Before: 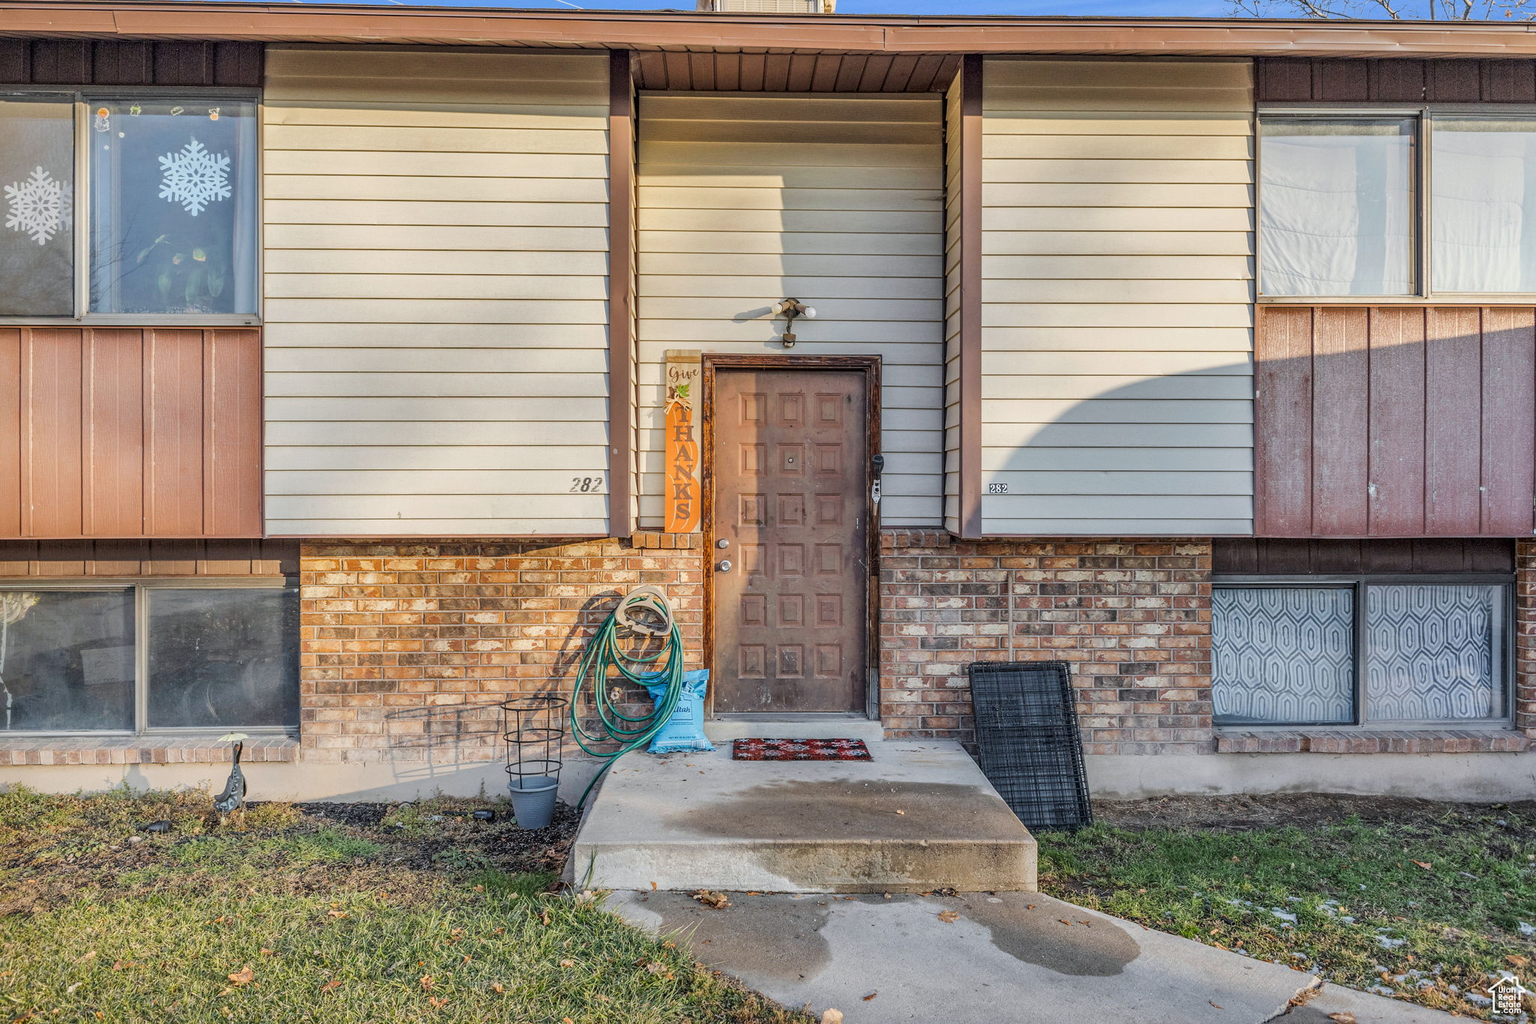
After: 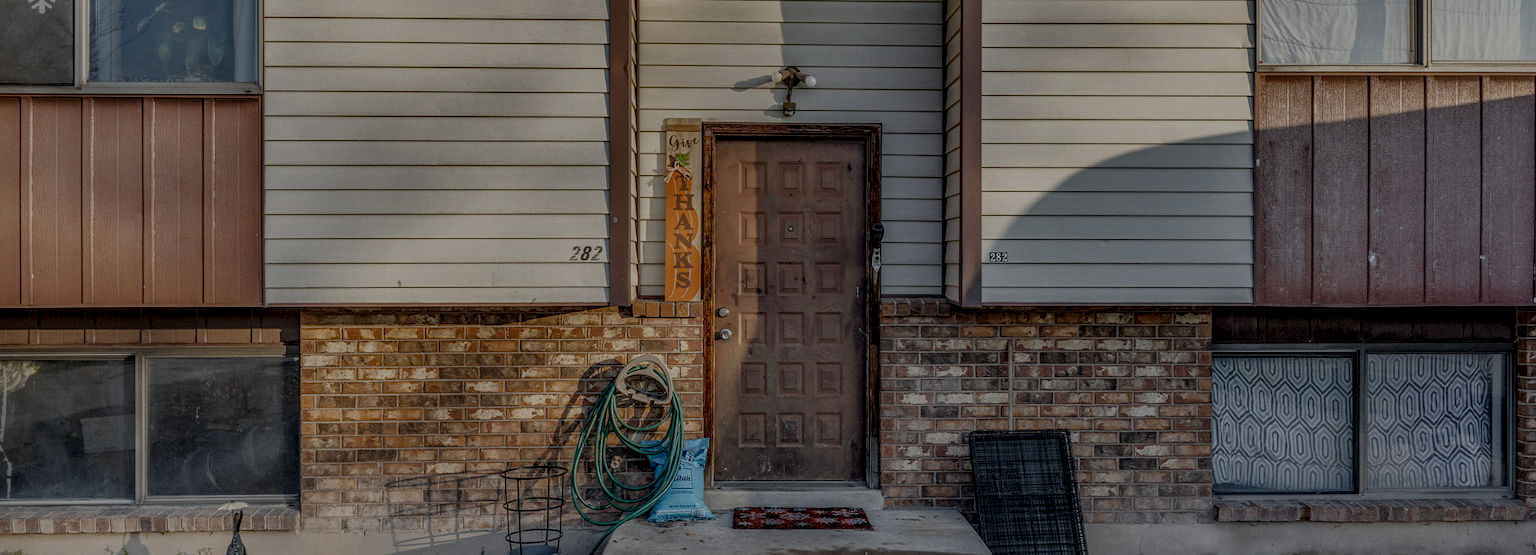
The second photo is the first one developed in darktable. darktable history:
exposure: exposure 0.128 EV, compensate highlight preservation false
crop and rotate: top 22.623%, bottom 23.15%
tone equalizer: -8 EV -2 EV, -7 EV -1.97 EV, -6 EV -1.98 EV, -5 EV -1.98 EV, -4 EV -2 EV, -3 EV -1.99 EV, -2 EV -2 EV, -1 EV -1.62 EV, +0 EV -1.98 EV, edges refinement/feathering 500, mask exposure compensation -1.57 EV, preserve details no
local contrast: highlights 61%, detail 143%, midtone range 0.426
